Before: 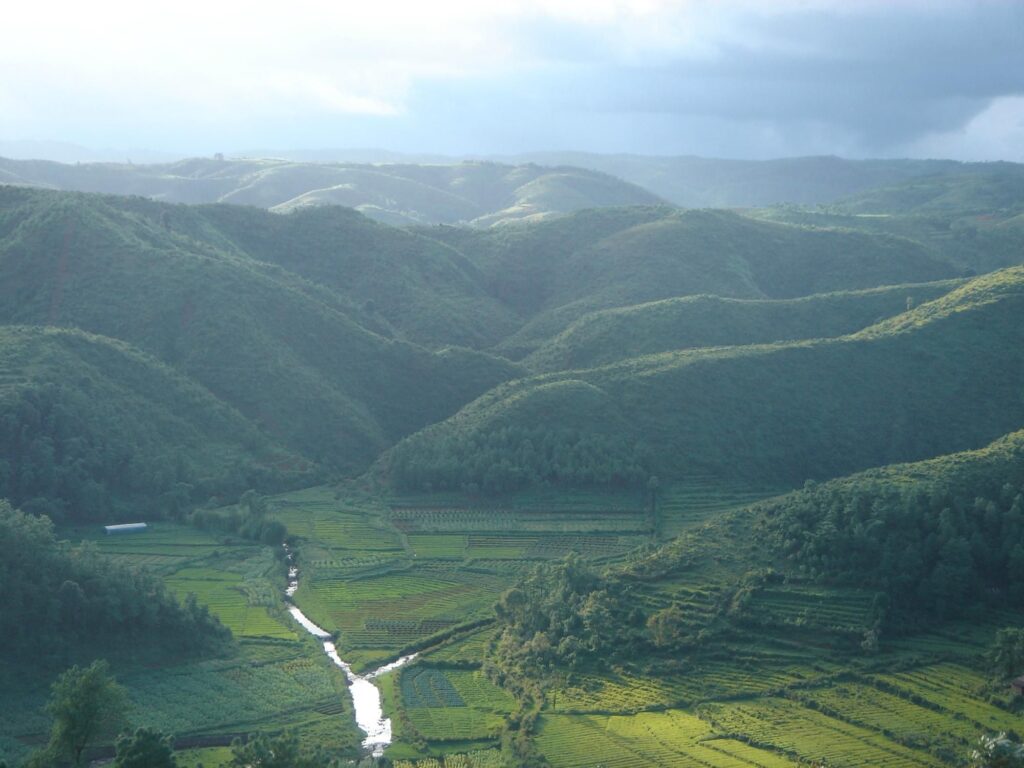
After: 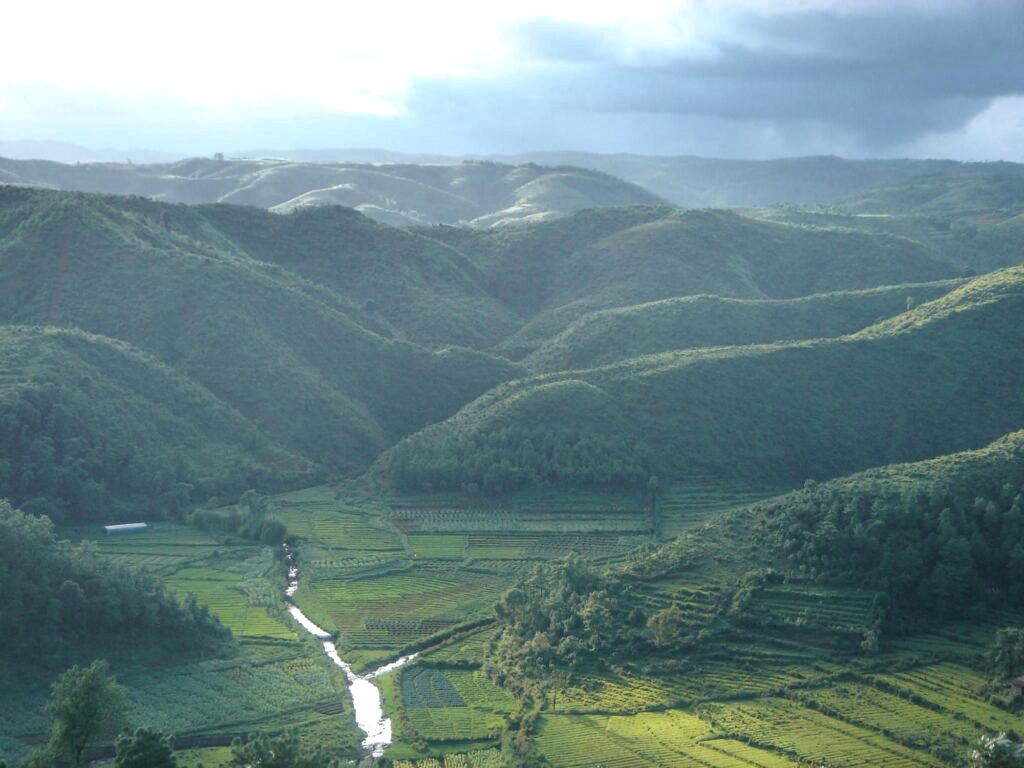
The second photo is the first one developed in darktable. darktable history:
local contrast: on, module defaults
shadows and highlights: radius 171.44, shadows 26.89, white point adjustment 2.99, highlights -68.94, soften with gaussian
